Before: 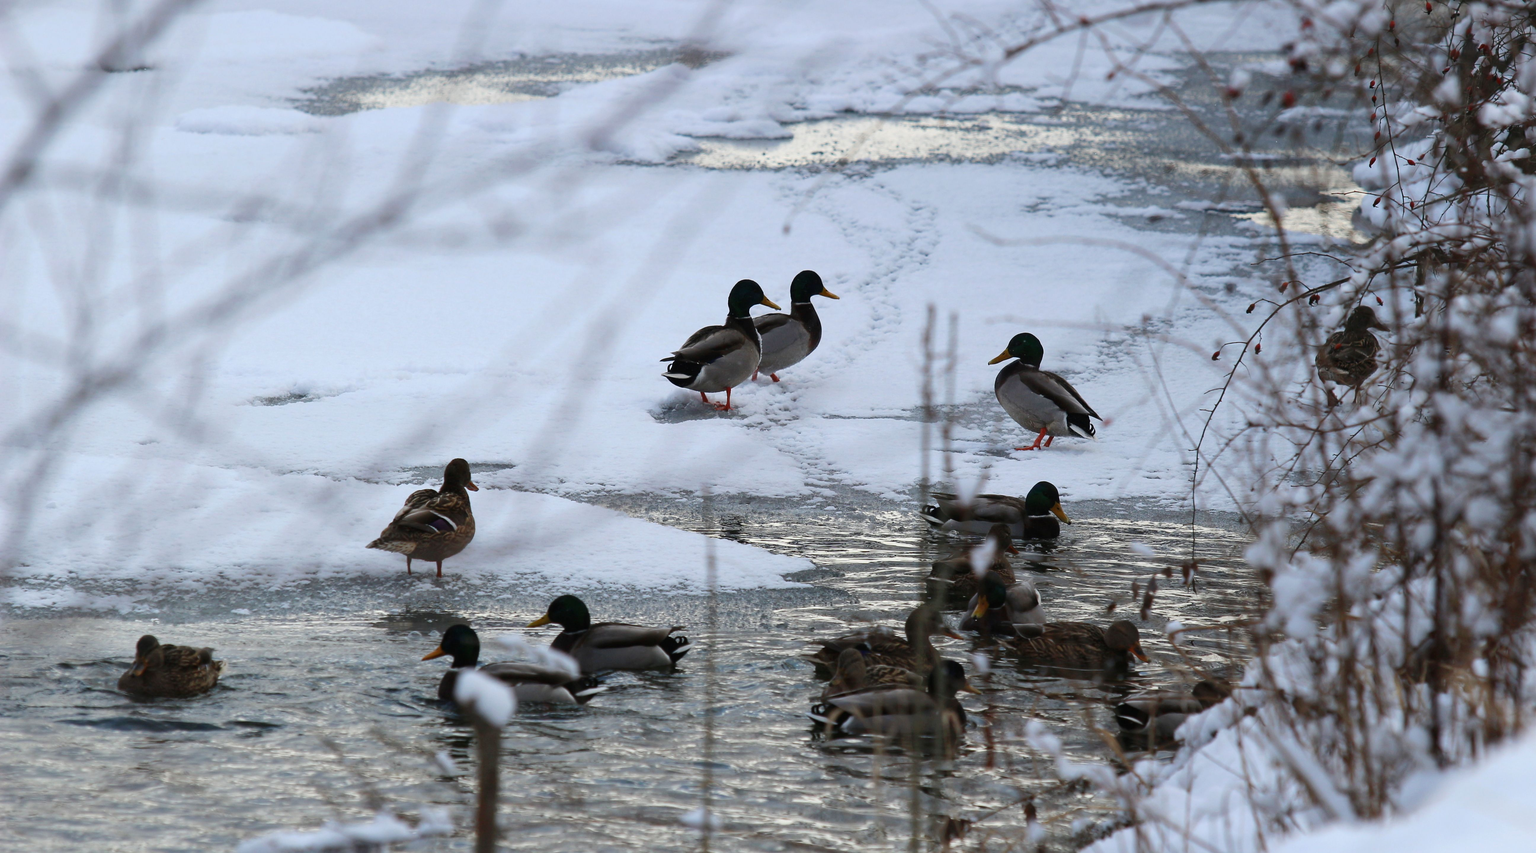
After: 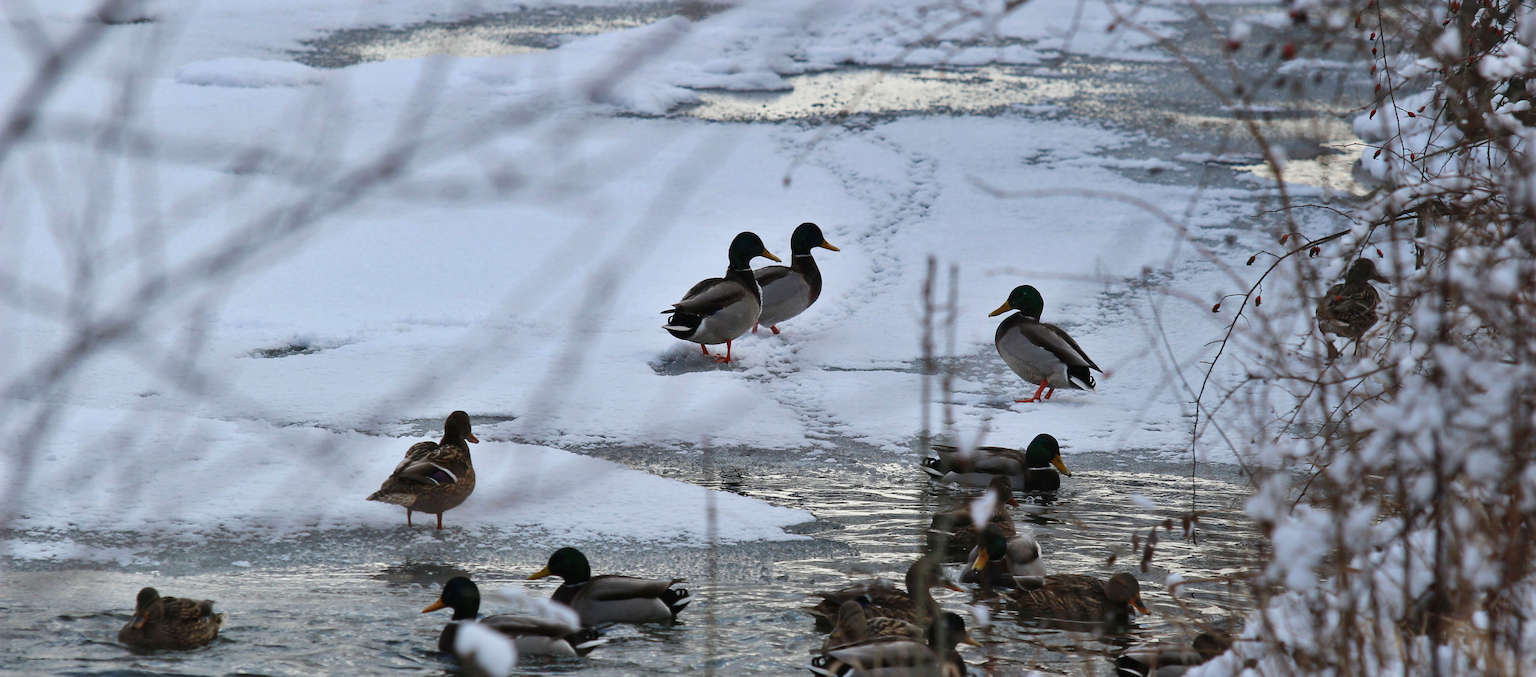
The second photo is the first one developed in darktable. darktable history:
shadows and highlights: low approximation 0.01, soften with gaussian
crop and rotate: top 5.667%, bottom 14.937%
